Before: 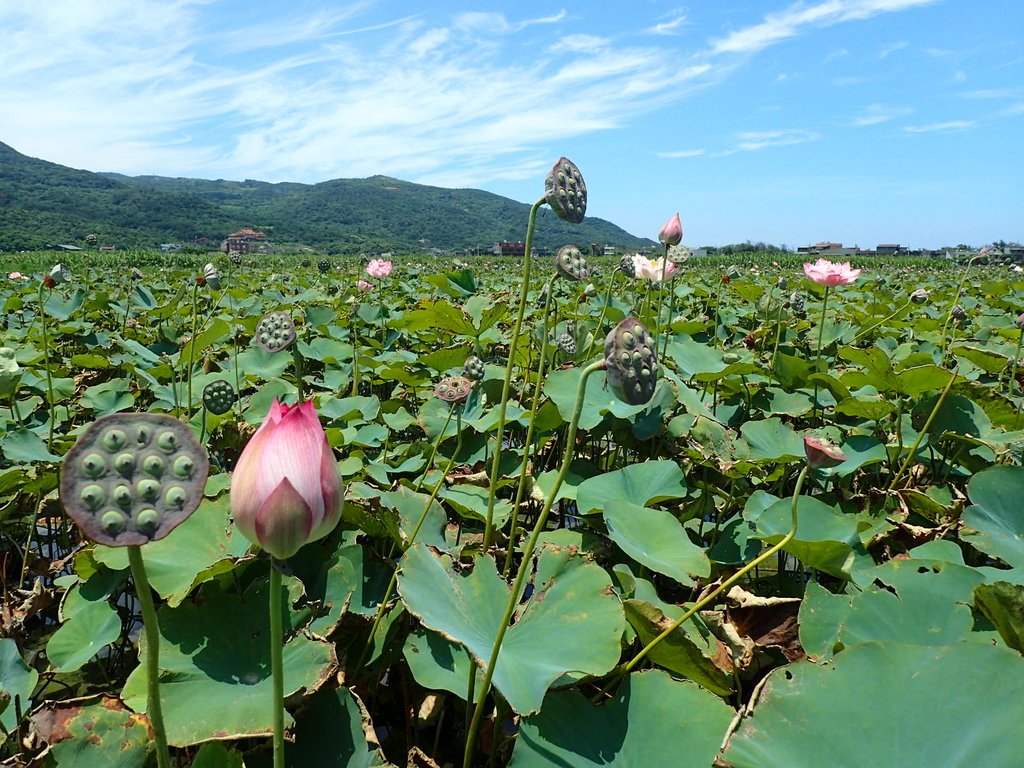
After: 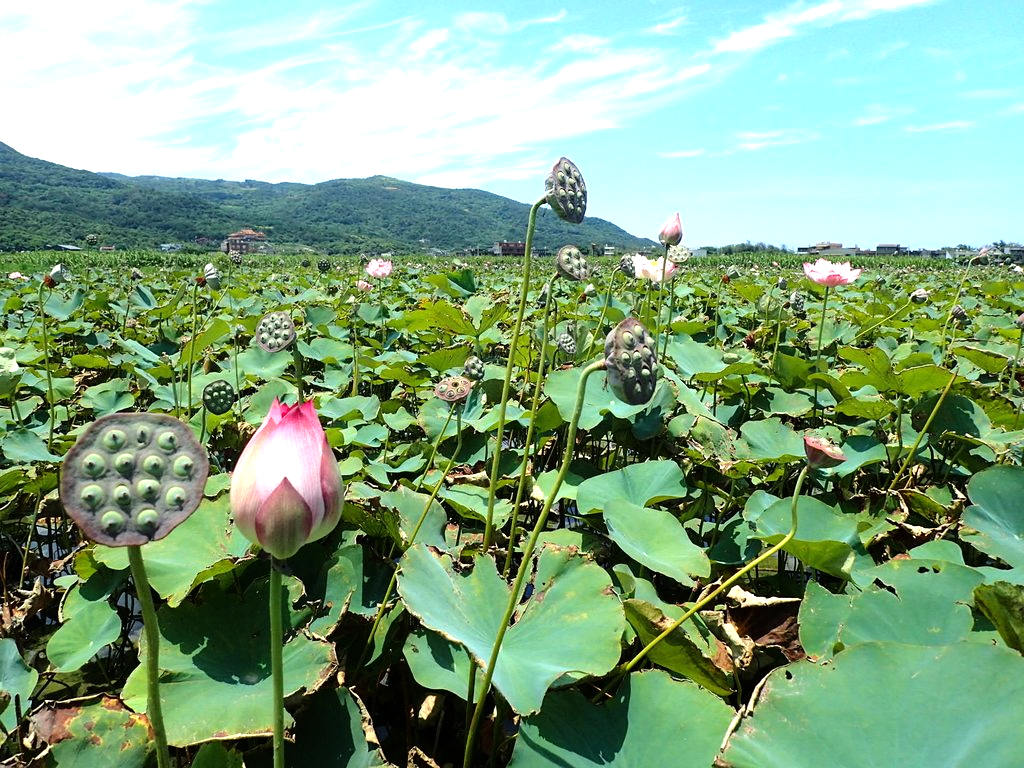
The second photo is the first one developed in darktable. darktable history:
tone equalizer: -8 EV -0.739 EV, -7 EV -0.699 EV, -6 EV -0.583 EV, -5 EV -0.398 EV, -3 EV 0.383 EV, -2 EV 0.6 EV, -1 EV 0.697 EV, +0 EV 0.779 EV
